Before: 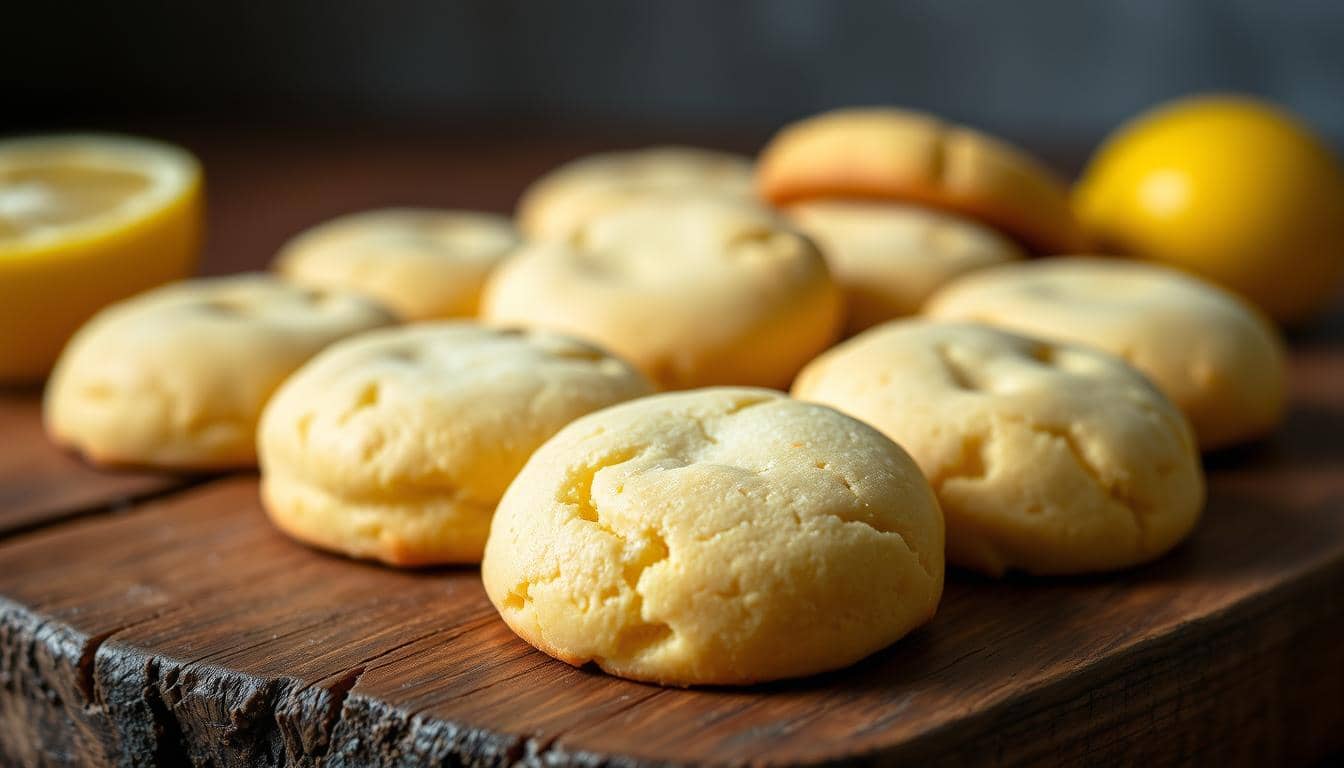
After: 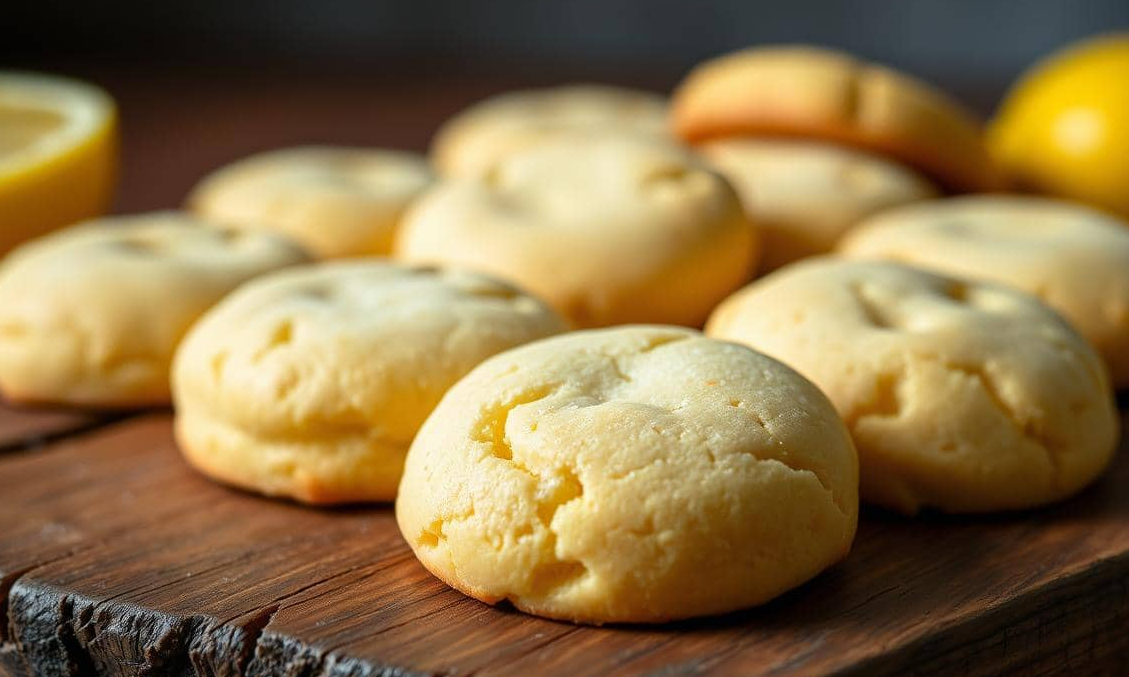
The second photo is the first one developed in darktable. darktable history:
crop: left 6.446%, top 8.188%, right 9.538%, bottom 3.548%
exposure: exposure -0.01 EV, compensate highlight preservation false
